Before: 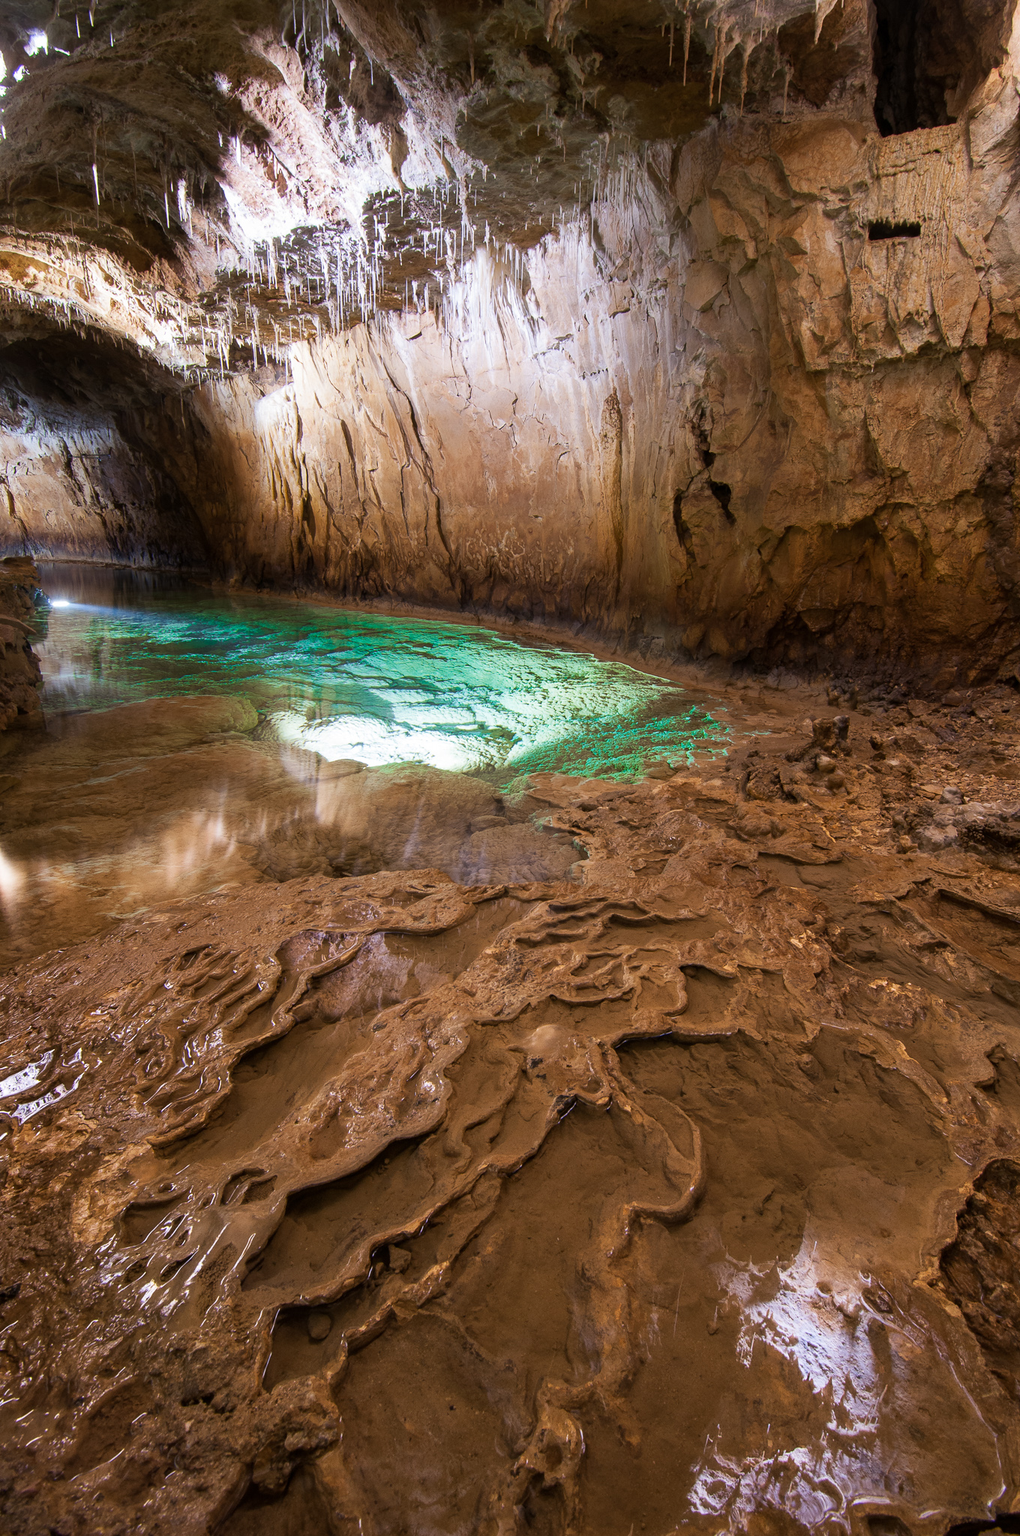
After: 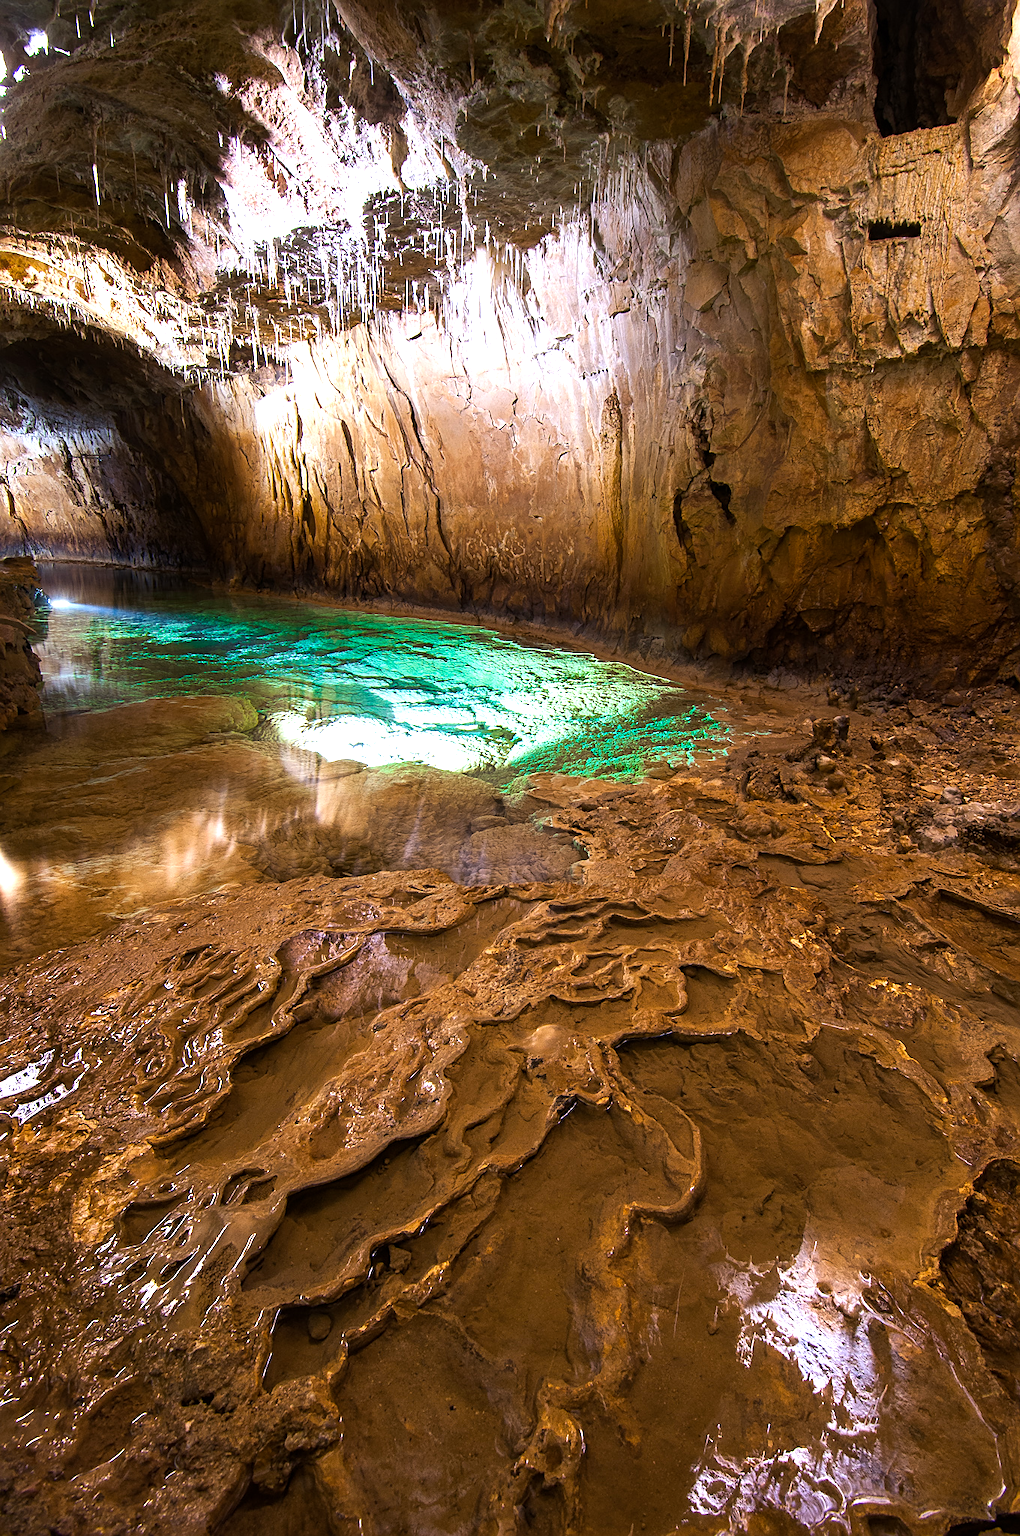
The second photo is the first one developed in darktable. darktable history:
sharpen: on, module defaults
color balance rgb: linear chroma grading › global chroma 15.551%, perceptual saturation grading › global saturation 0.873%, perceptual brilliance grading › global brilliance -5.643%, perceptual brilliance grading › highlights 24.359%, perceptual brilliance grading › mid-tones 7.304%, perceptual brilliance grading › shadows -4.719%, global vibrance 20%
